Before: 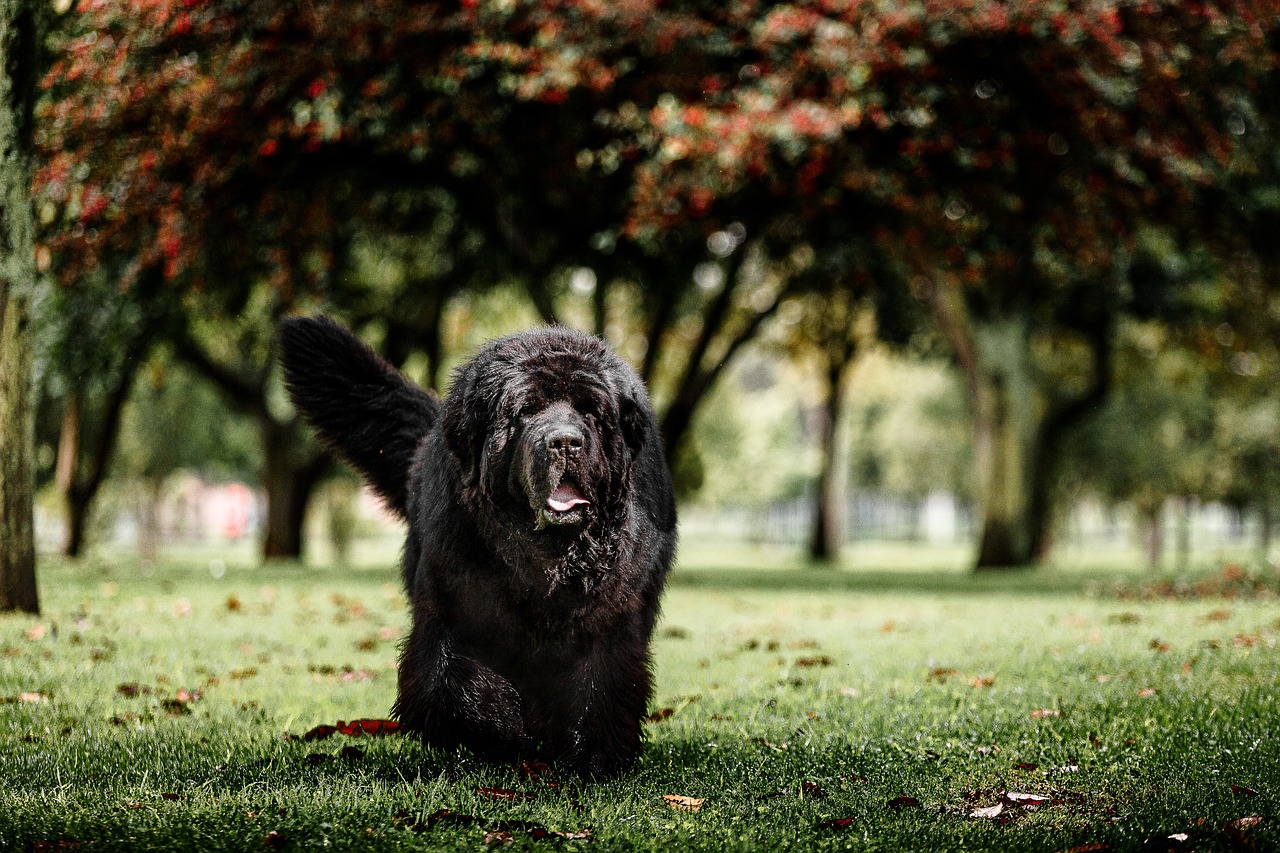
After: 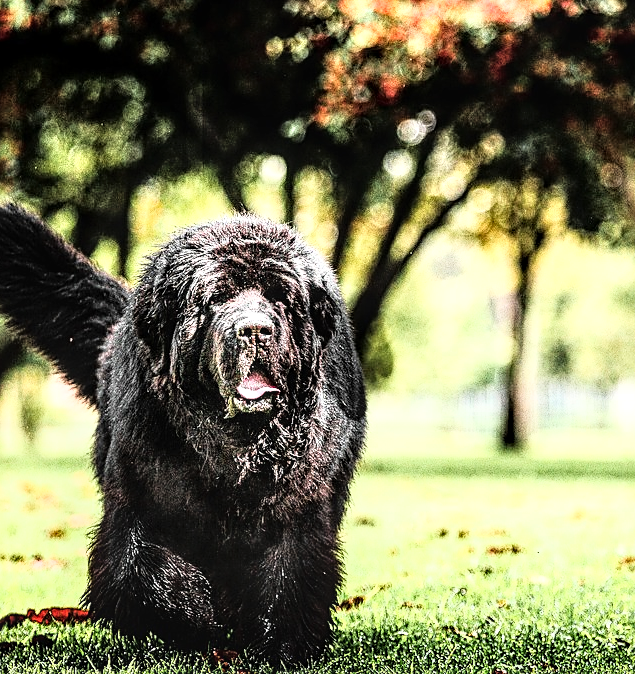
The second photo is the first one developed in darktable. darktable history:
sharpen: on, module defaults
exposure: black level correction -0.002, exposure 0.543 EV, compensate highlight preservation false
local contrast: highlights 59%, detail 146%
base curve: curves: ch0 [(0, 0) (0.012, 0.01) (0.073, 0.168) (0.31, 0.711) (0.645, 0.957) (1, 1)]
crop and rotate: angle 0.022°, left 24.254%, top 13.189%, right 26.034%, bottom 7.745%
